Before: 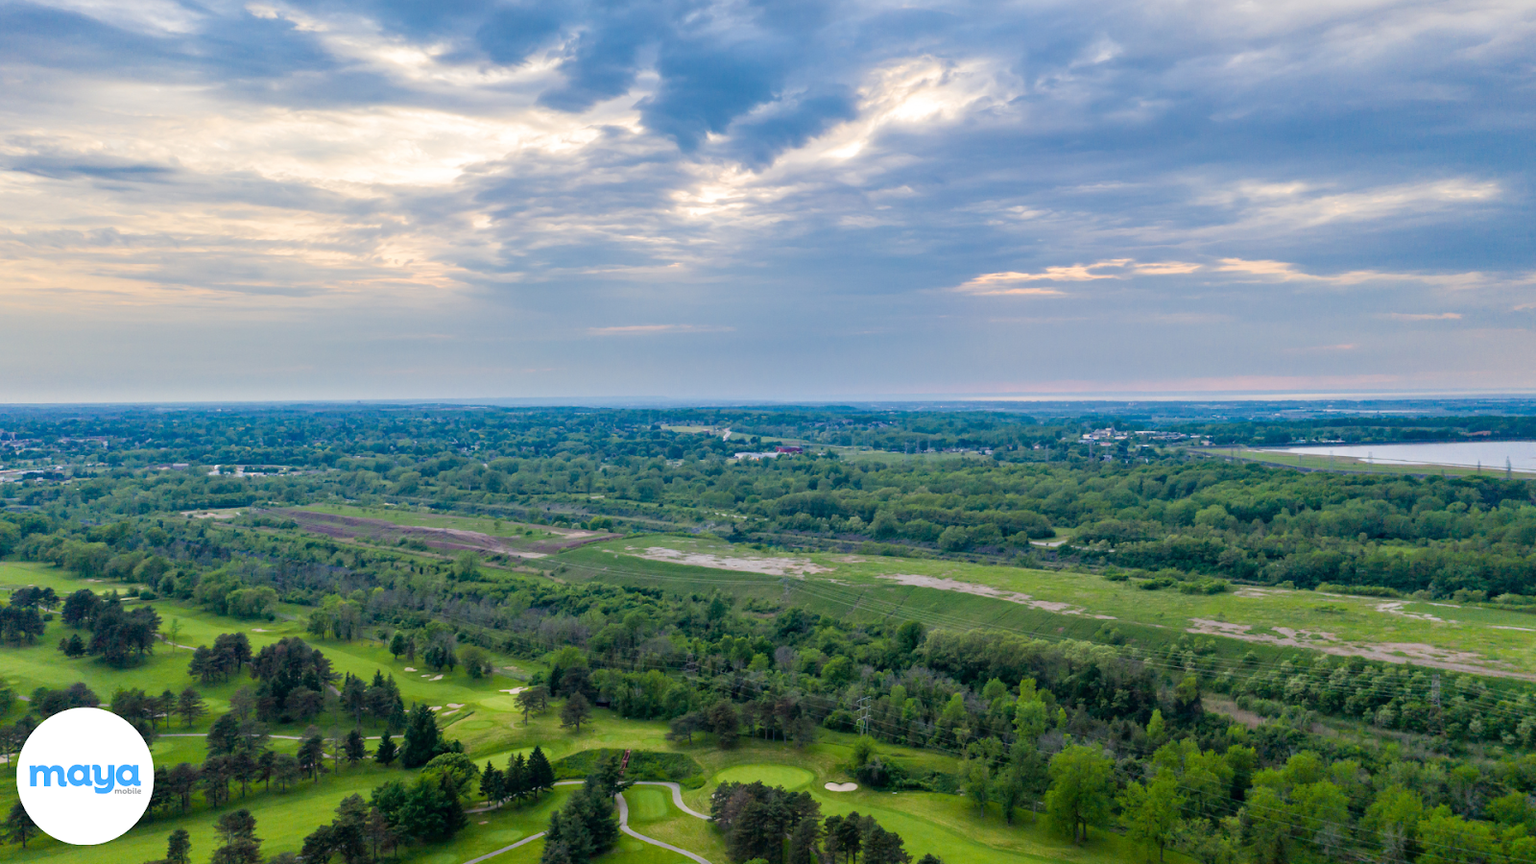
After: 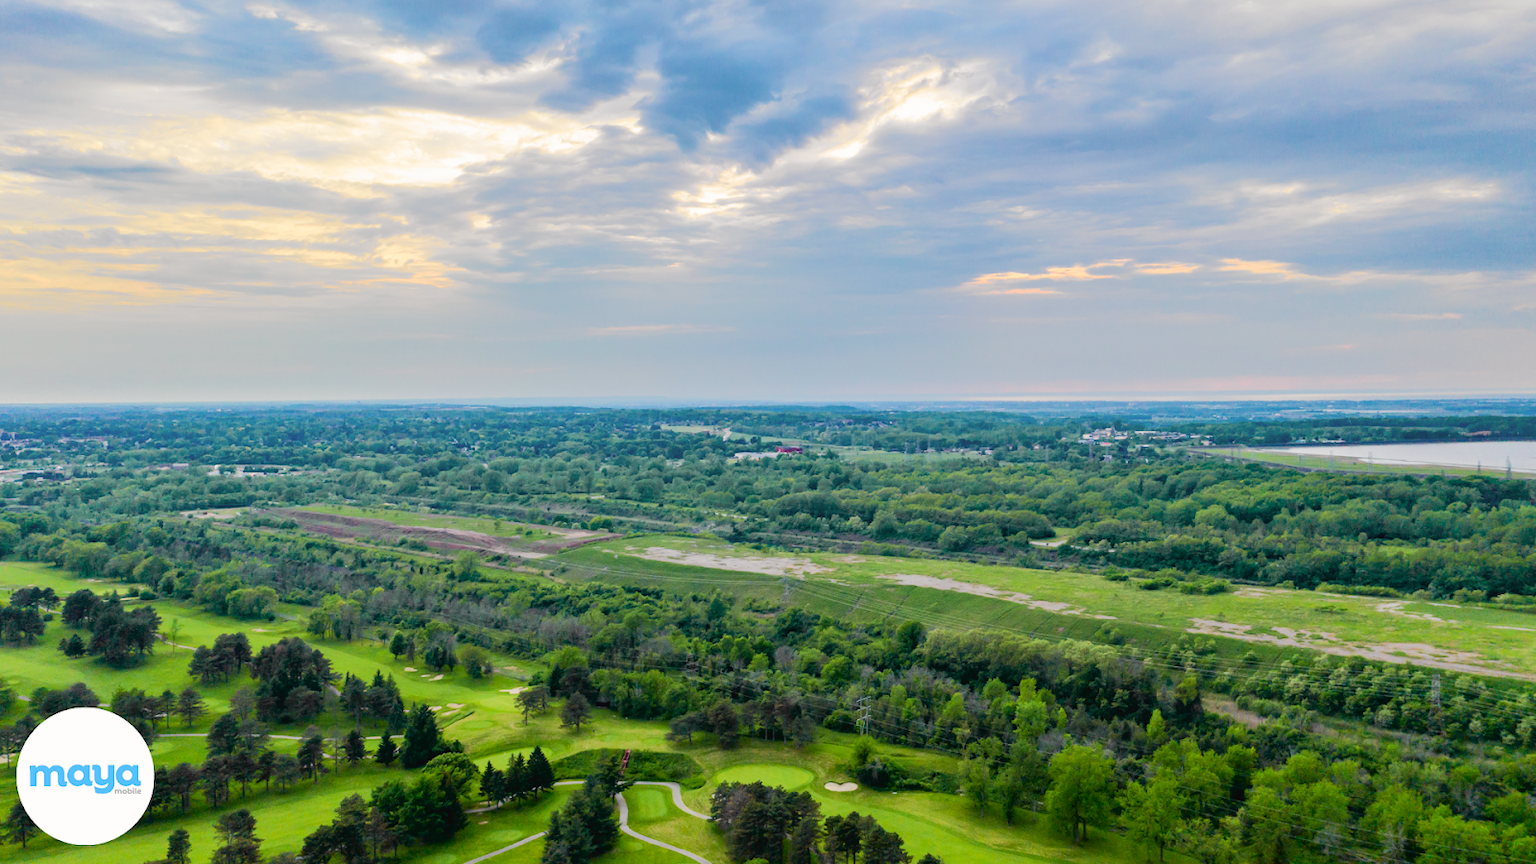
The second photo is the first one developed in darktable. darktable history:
tone curve: curves: ch0 [(0, 0.019) (0.066, 0.054) (0.184, 0.184) (0.369, 0.417) (0.501, 0.586) (0.617, 0.71) (0.743, 0.787) (0.997, 0.997)]; ch1 [(0, 0) (0.187, 0.156) (0.388, 0.372) (0.437, 0.428) (0.474, 0.472) (0.499, 0.5) (0.521, 0.514) (0.548, 0.567) (0.6, 0.629) (0.82, 0.831) (1, 1)]; ch2 [(0, 0) (0.234, 0.227) (0.352, 0.372) (0.459, 0.484) (0.5, 0.505) (0.518, 0.516) (0.529, 0.541) (0.56, 0.594) (0.607, 0.644) (0.74, 0.771) (0.858, 0.873) (0.999, 0.994)], color space Lab, independent channels, preserve colors none
contrast brightness saturation: contrast -0.014, brightness -0.01, saturation 0.033
